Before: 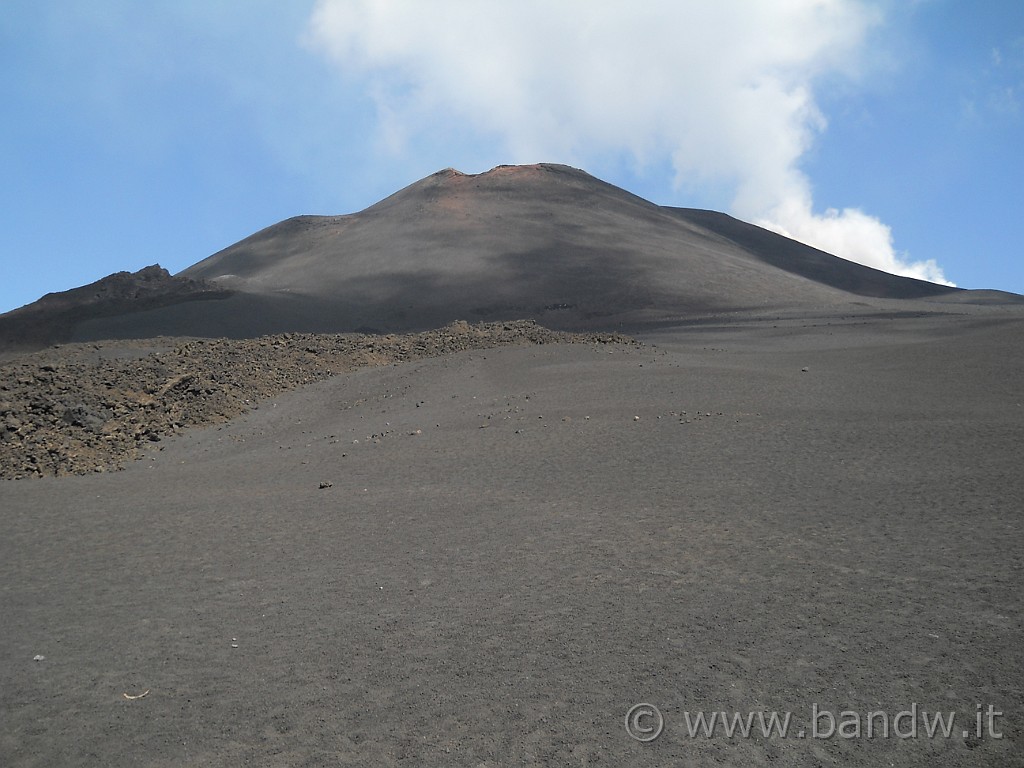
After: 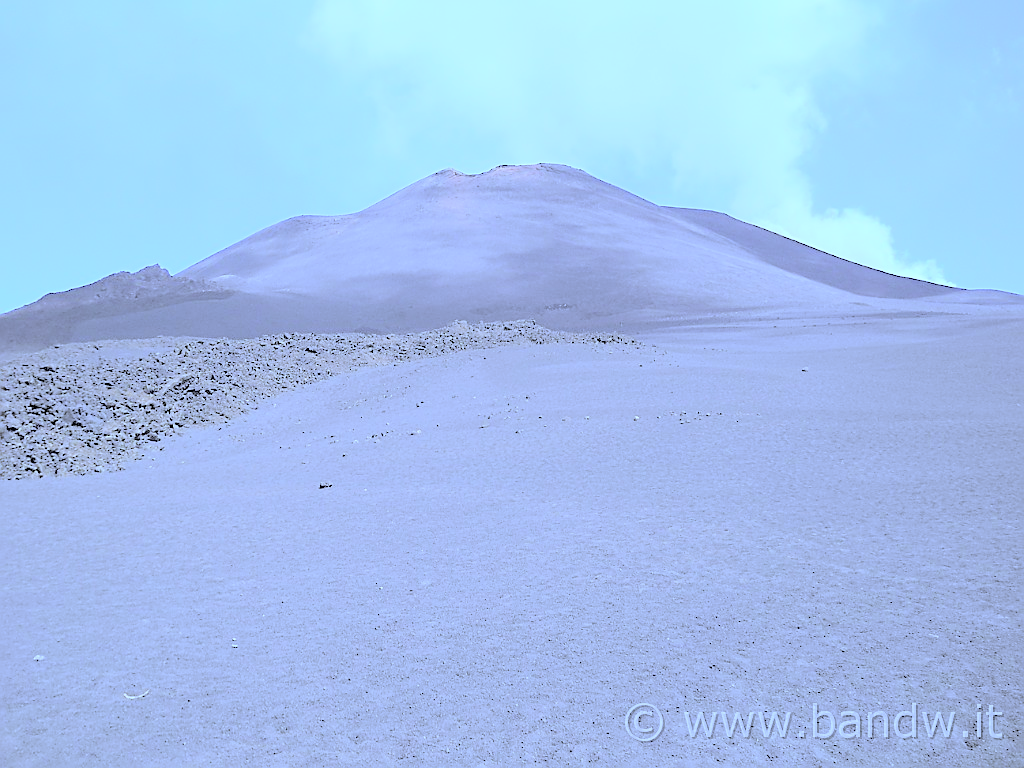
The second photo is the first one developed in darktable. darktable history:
sharpen: on, module defaults
white balance: red 0.766, blue 1.537
contrast brightness saturation: brightness 1
